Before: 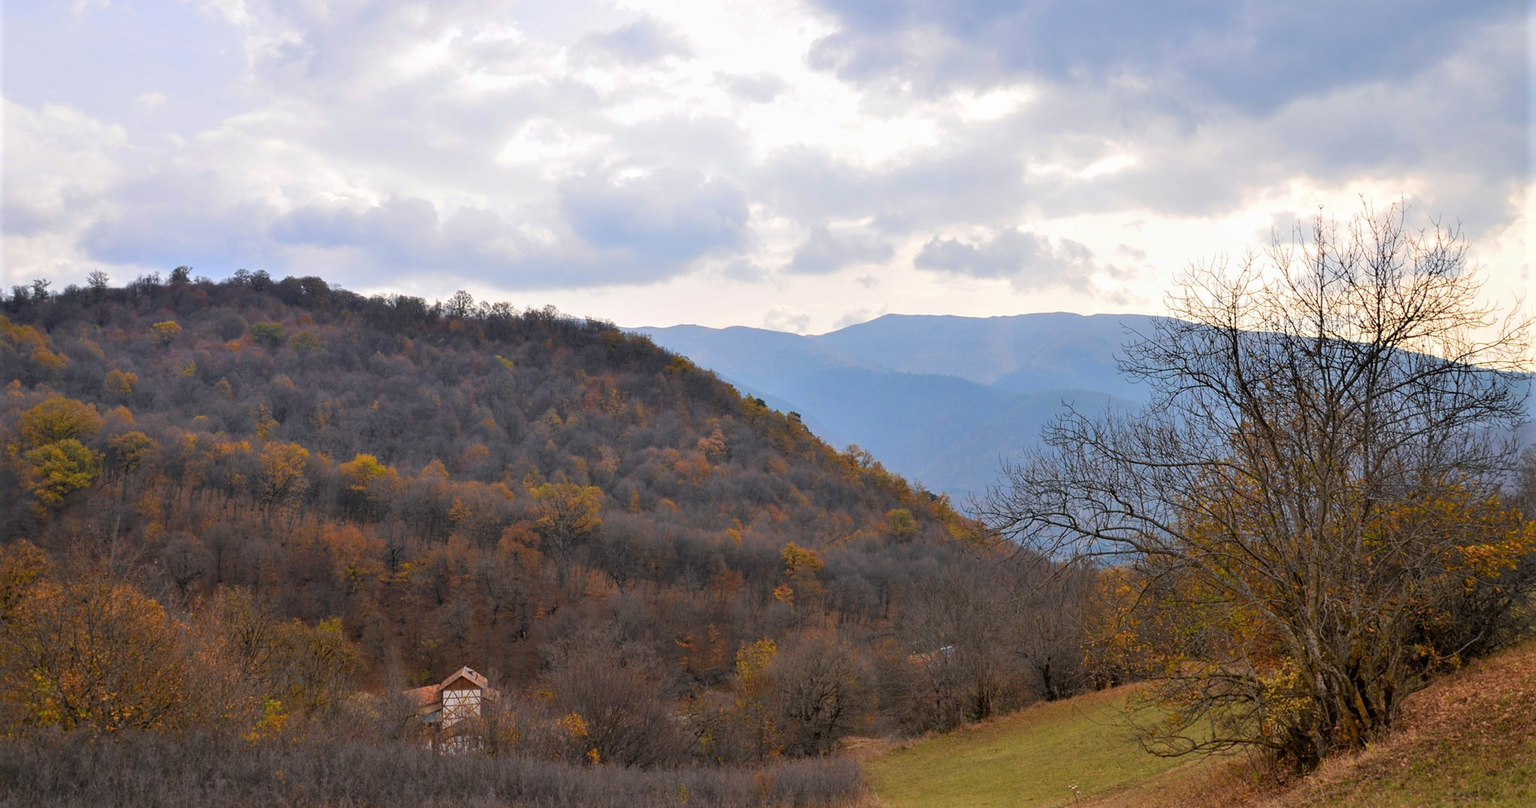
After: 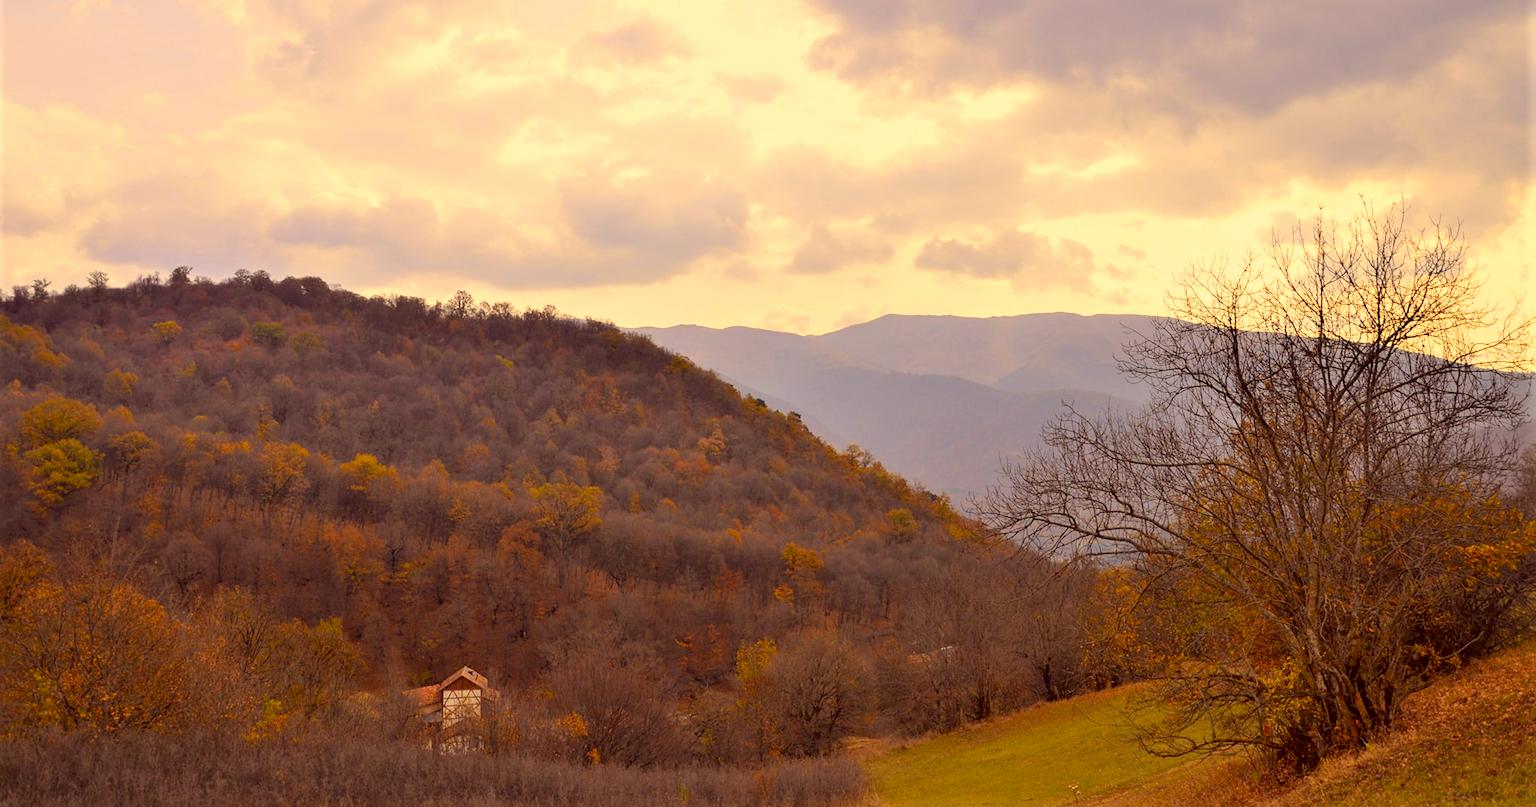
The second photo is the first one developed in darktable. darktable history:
color correction: highlights a* 9.64, highlights b* 38.34, shadows a* 14.79, shadows b* 3.62
